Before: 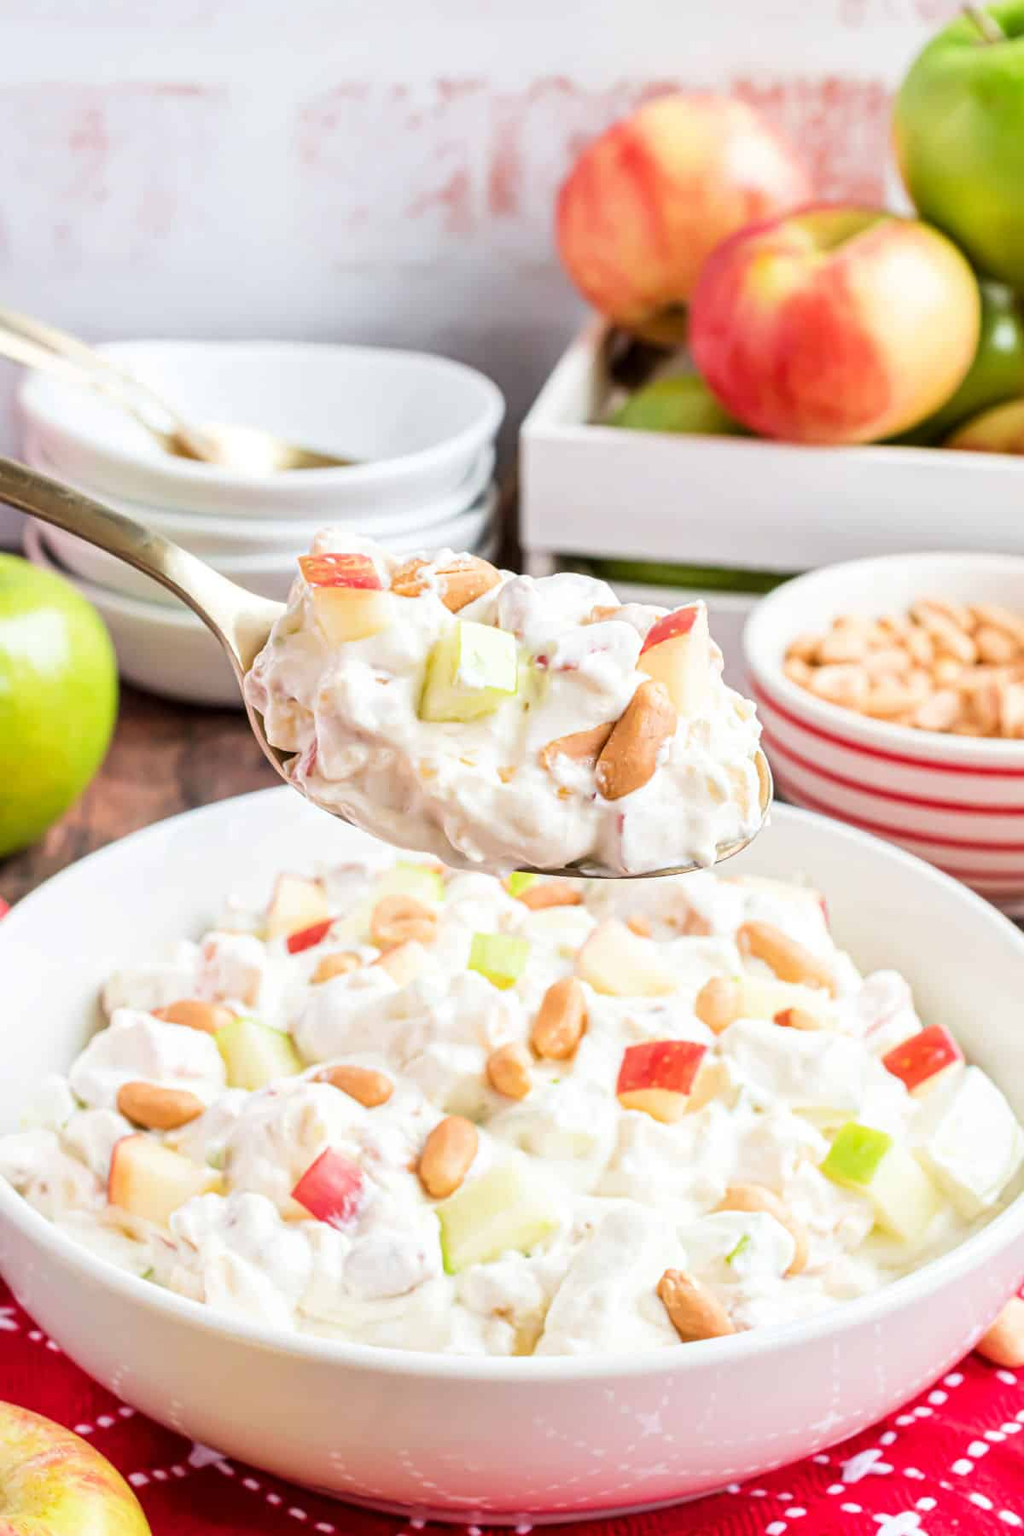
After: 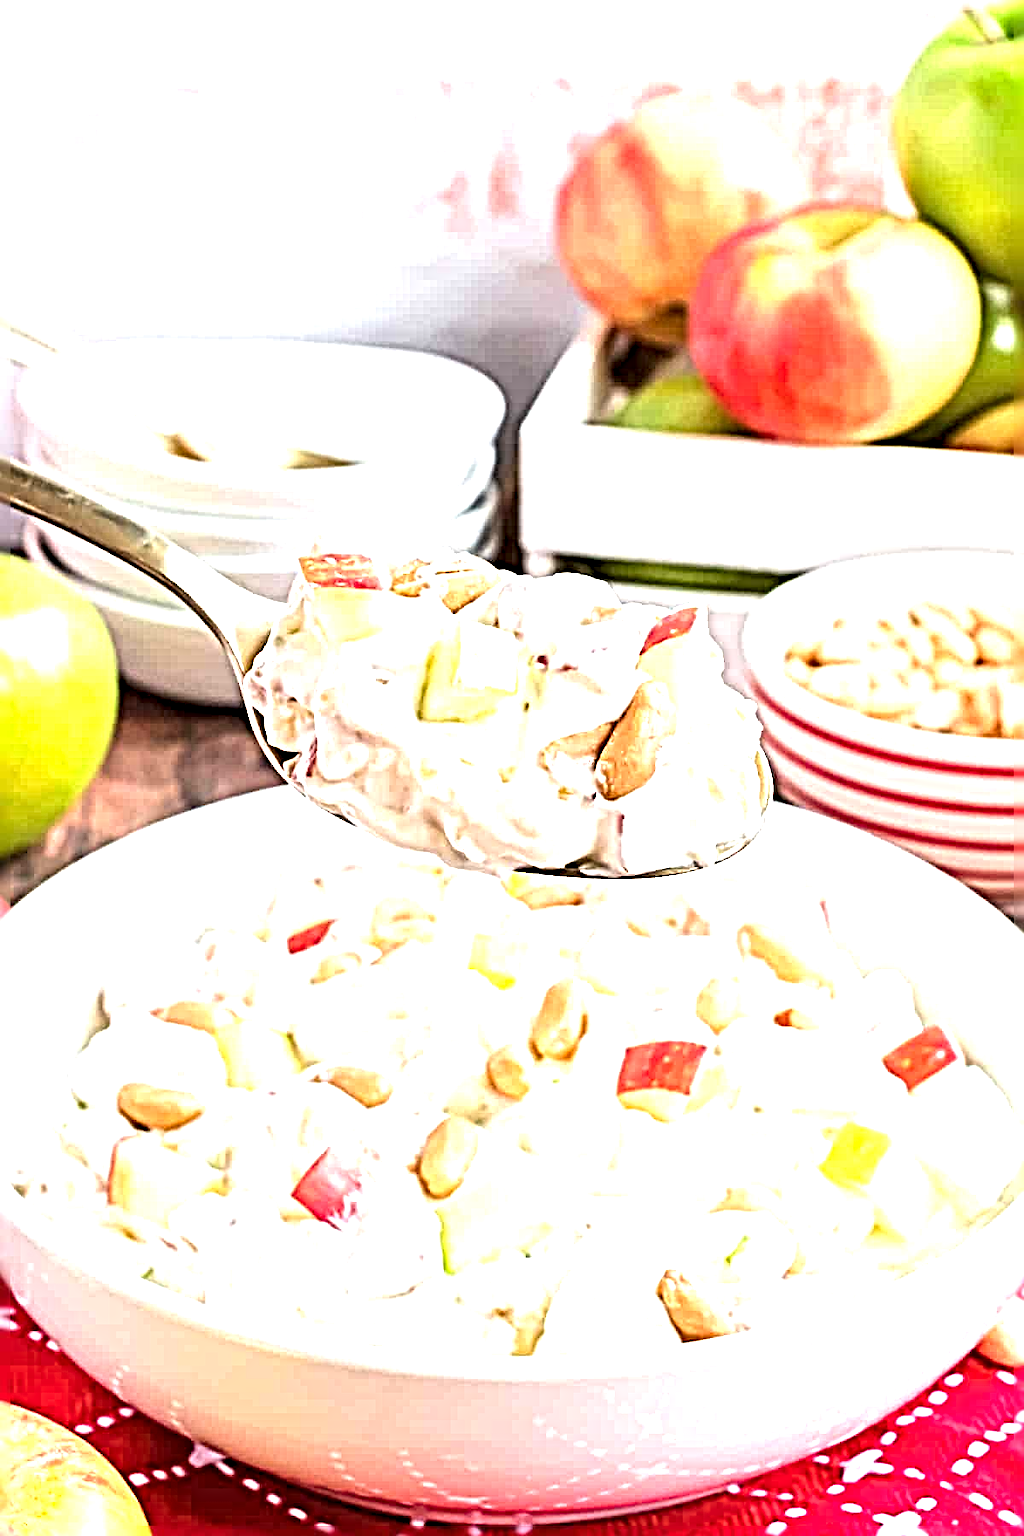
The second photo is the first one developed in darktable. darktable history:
exposure: exposure 0.935 EV, compensate highlight preservation false
sharpen: radius 6.3, amount 1.8, threshold 0
